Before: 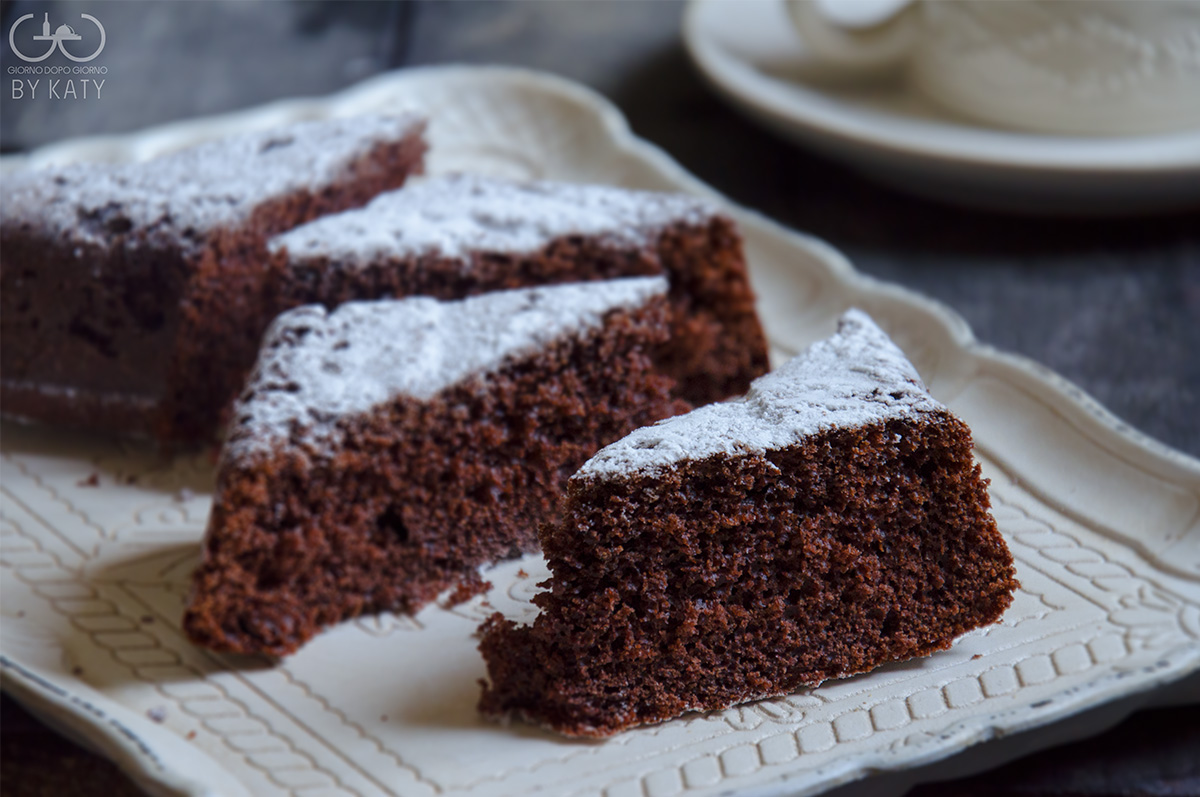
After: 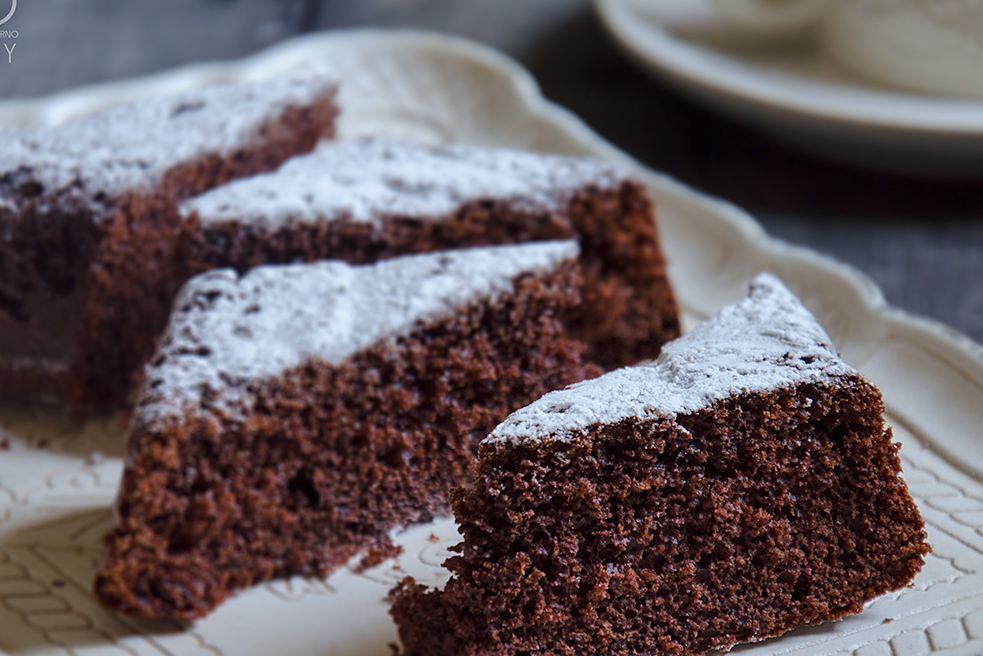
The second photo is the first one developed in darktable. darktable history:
shadows and highlights: shadows 47.47, highlights -40.78, highlights color adjustment 42.69%, soften with gaussian
sharpen: amount 0.2
crop and rotate: left 7.467%, top 4.522%, right 10.578%, bottom 13.104%
